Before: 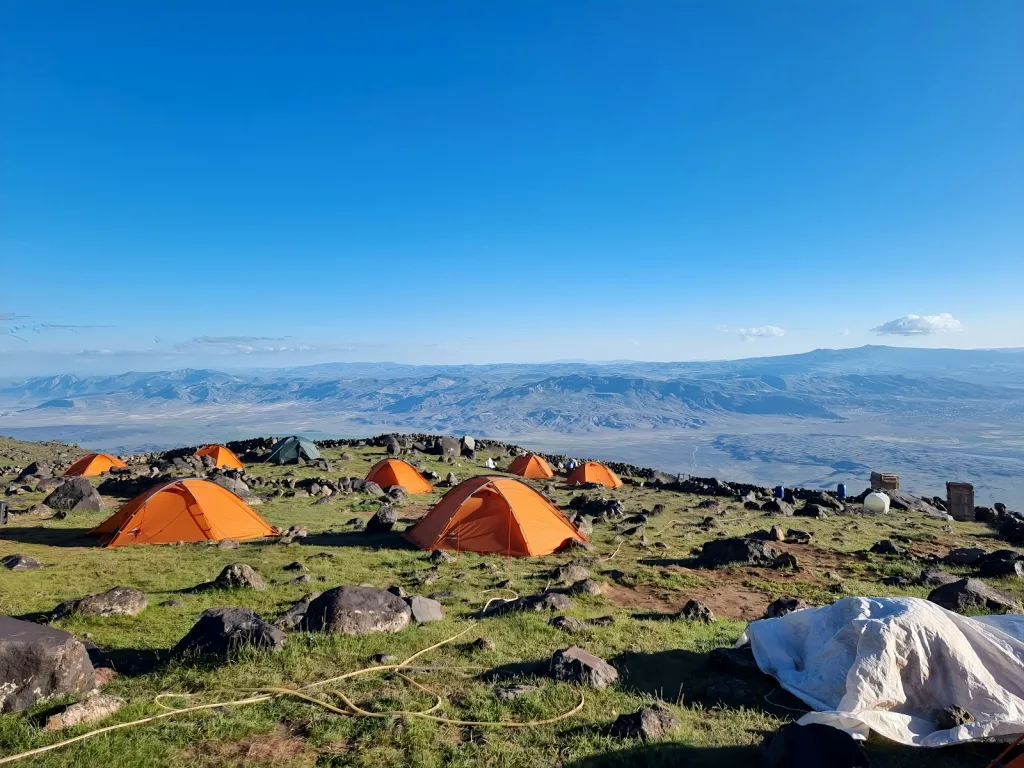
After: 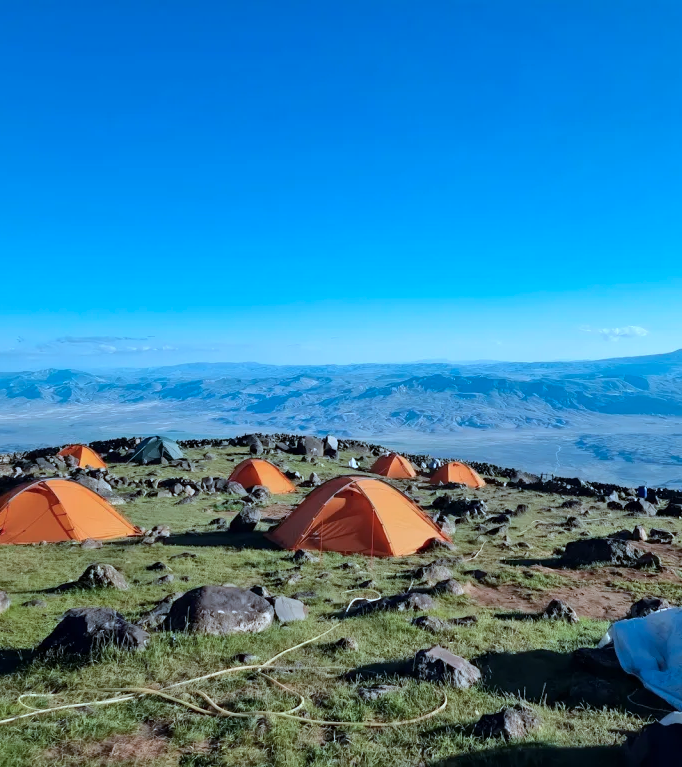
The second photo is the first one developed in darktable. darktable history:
crop and rotate: left 13.409%, right 19.924%
color correction: highlights a* -9.35, highlights b* -23.15
